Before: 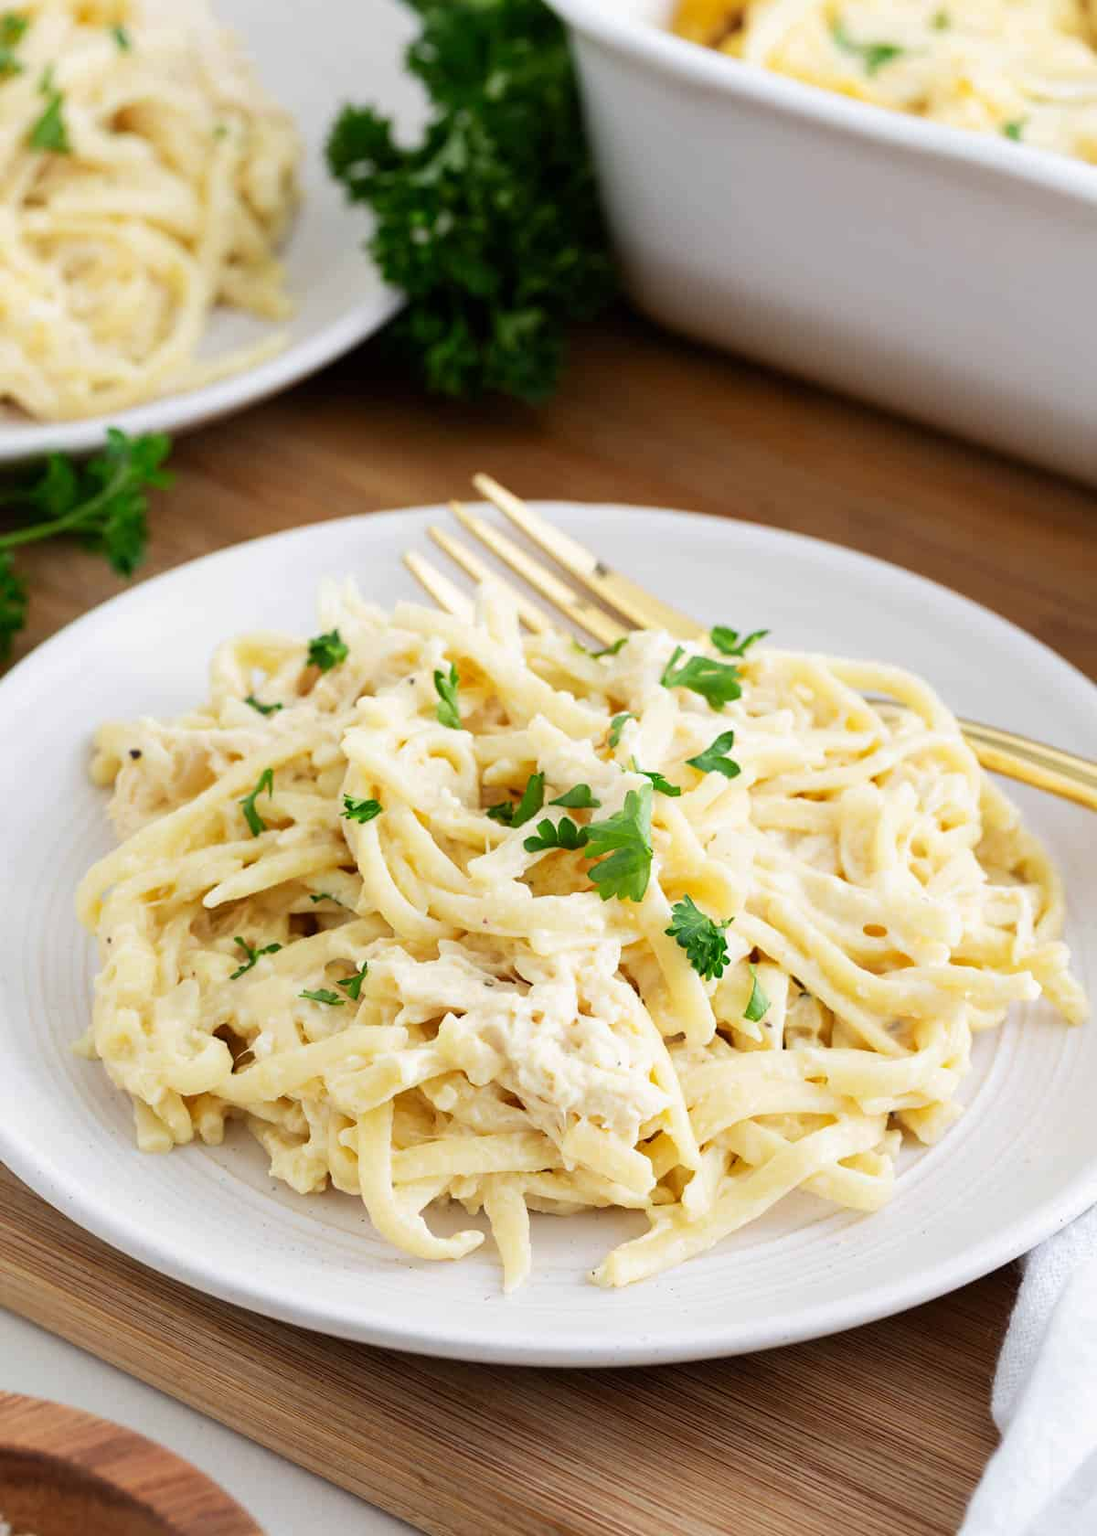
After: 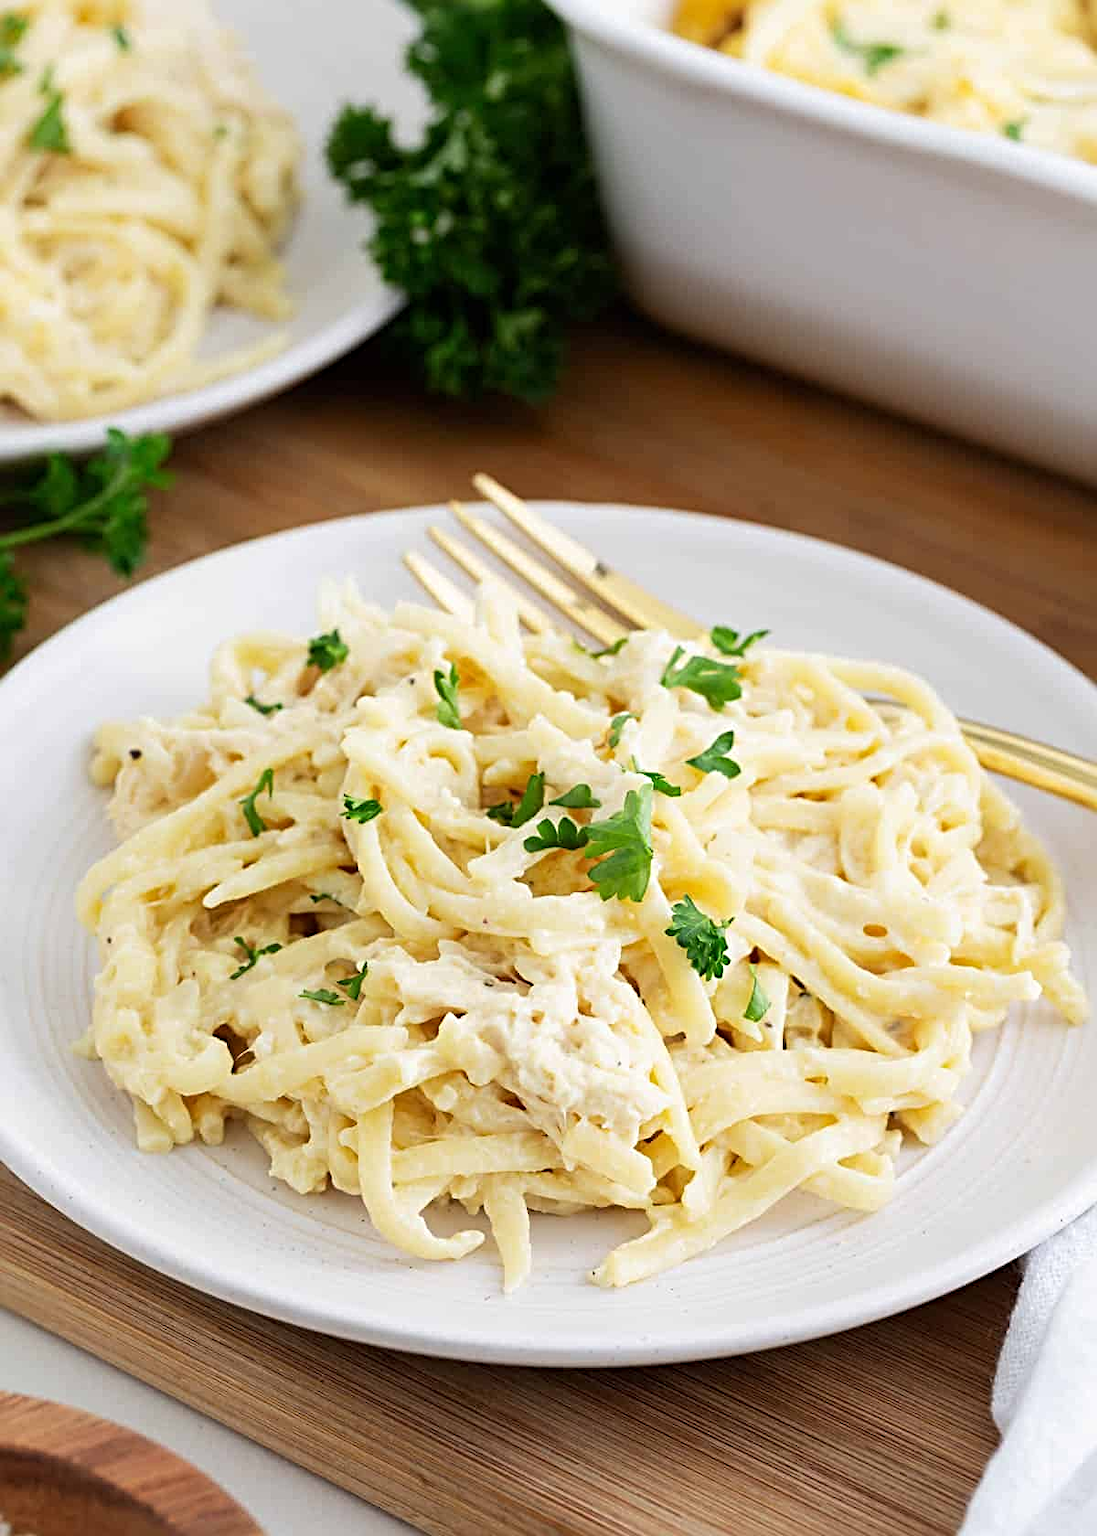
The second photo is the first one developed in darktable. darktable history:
sharpen: radius 3.987
